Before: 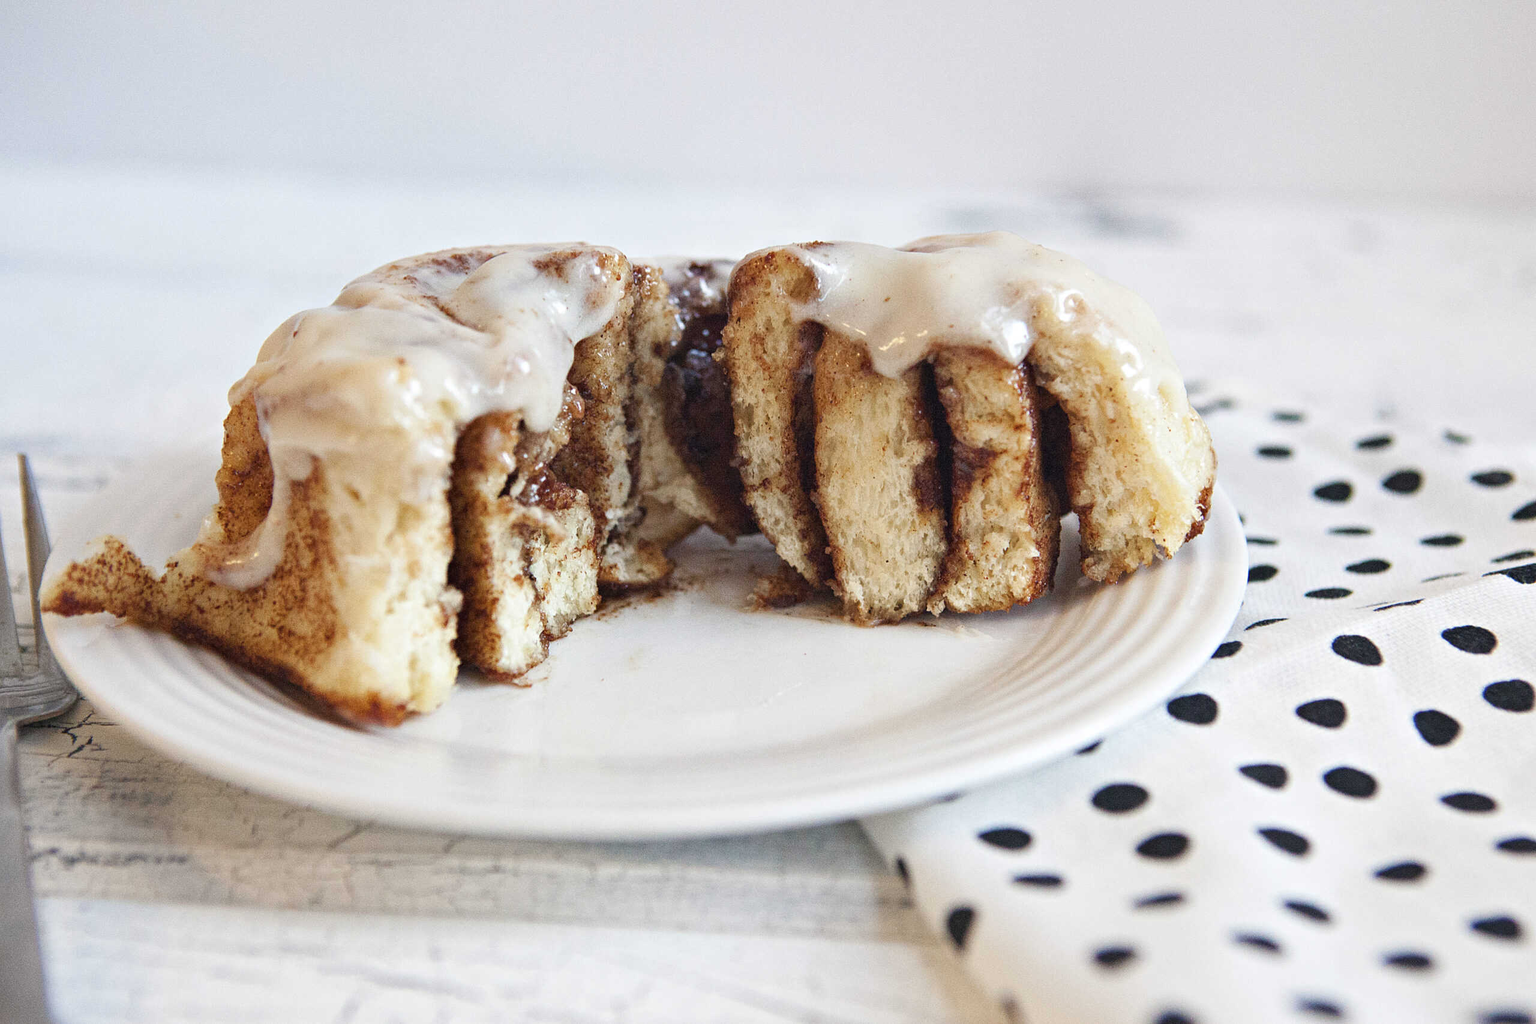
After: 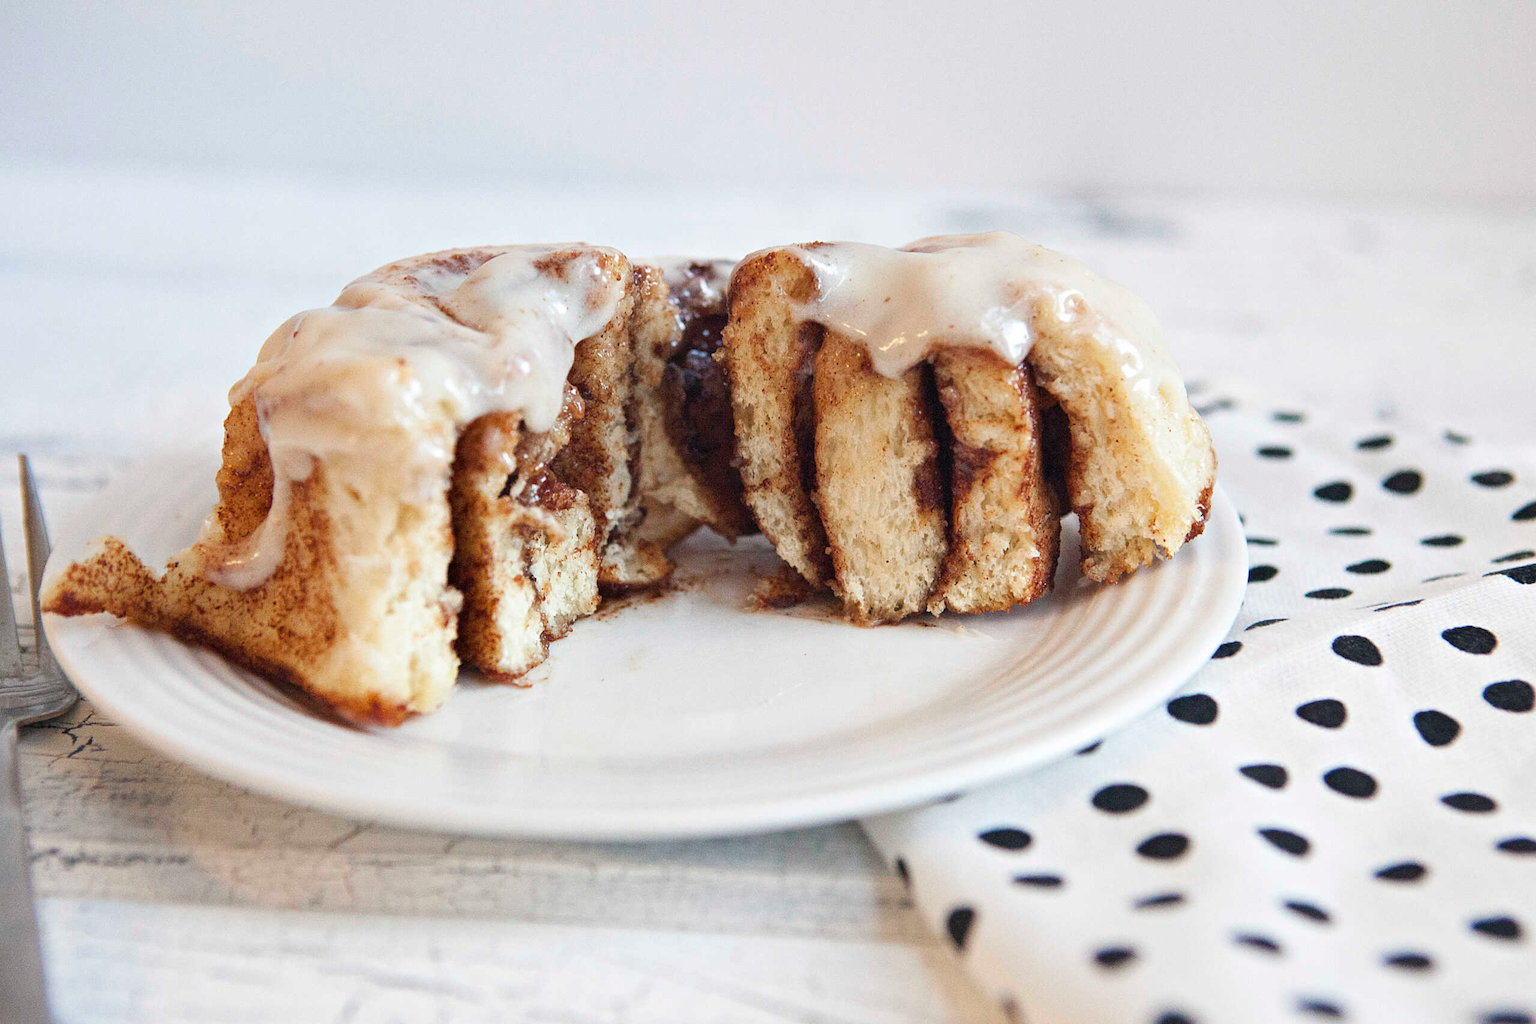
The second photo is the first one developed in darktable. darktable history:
haze removal: strength -0.041, compatibility mode true
